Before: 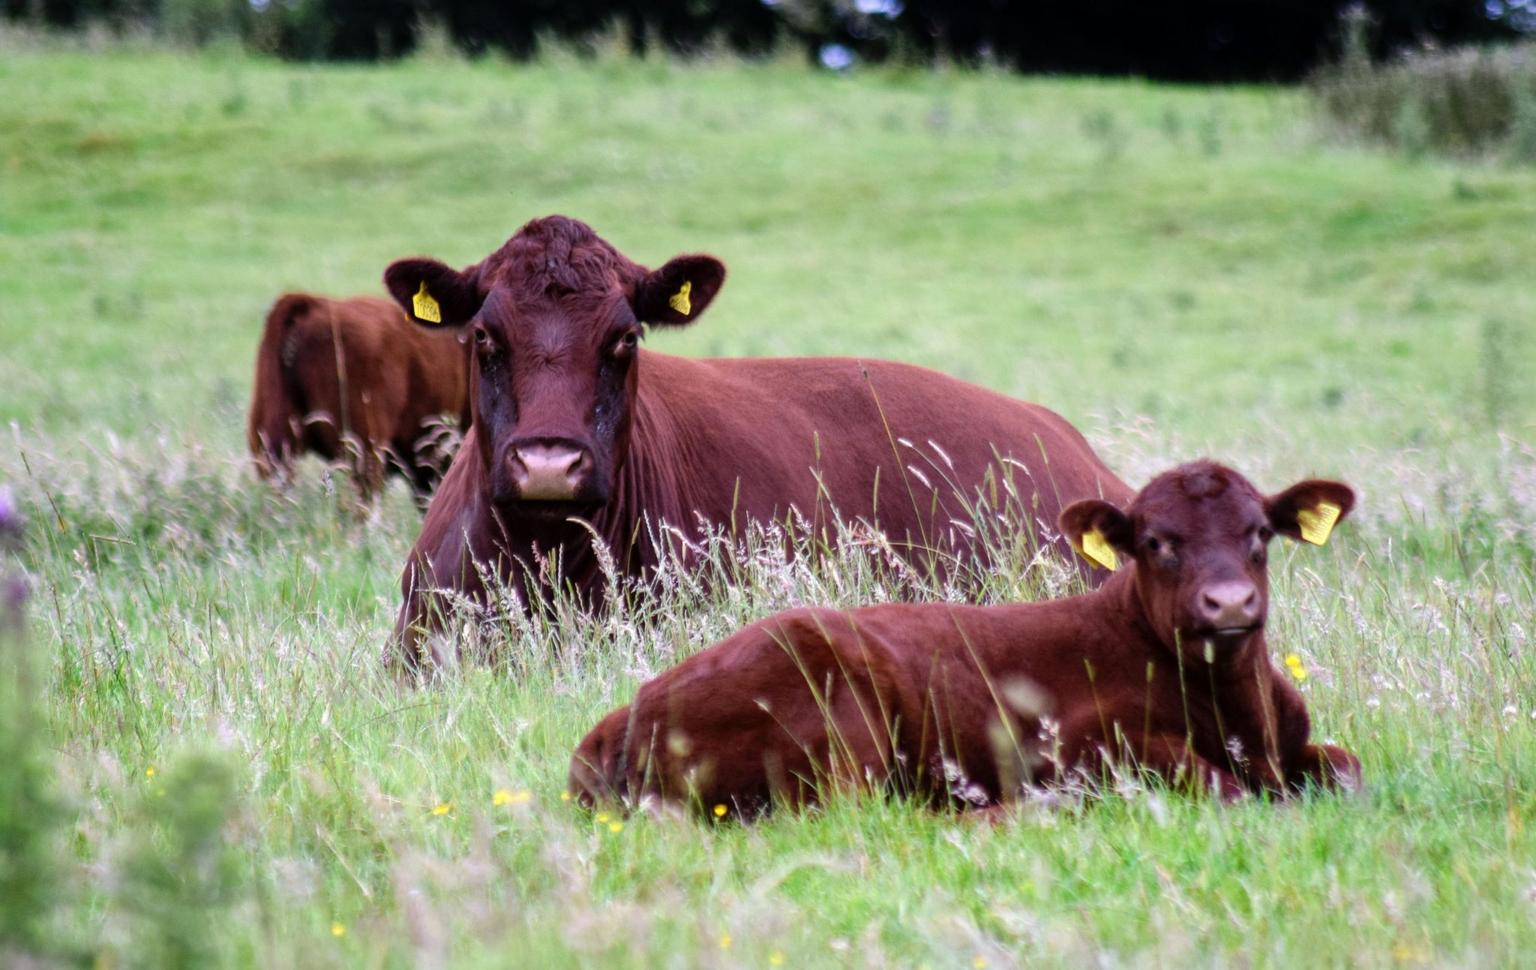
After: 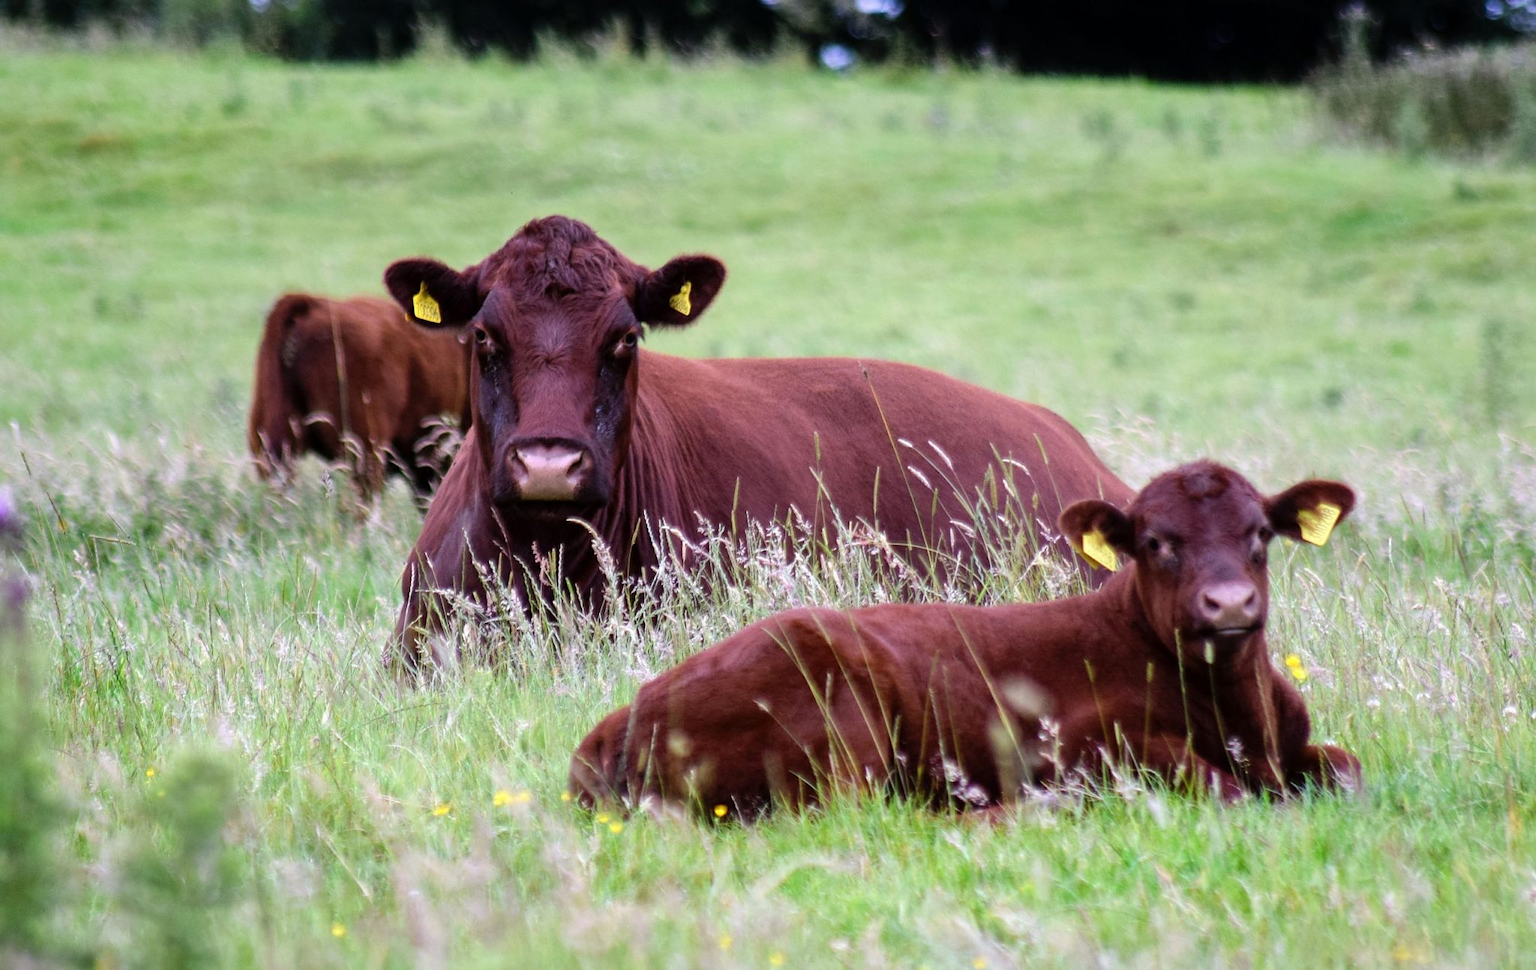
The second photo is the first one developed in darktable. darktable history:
sharpen: radius 1.039
